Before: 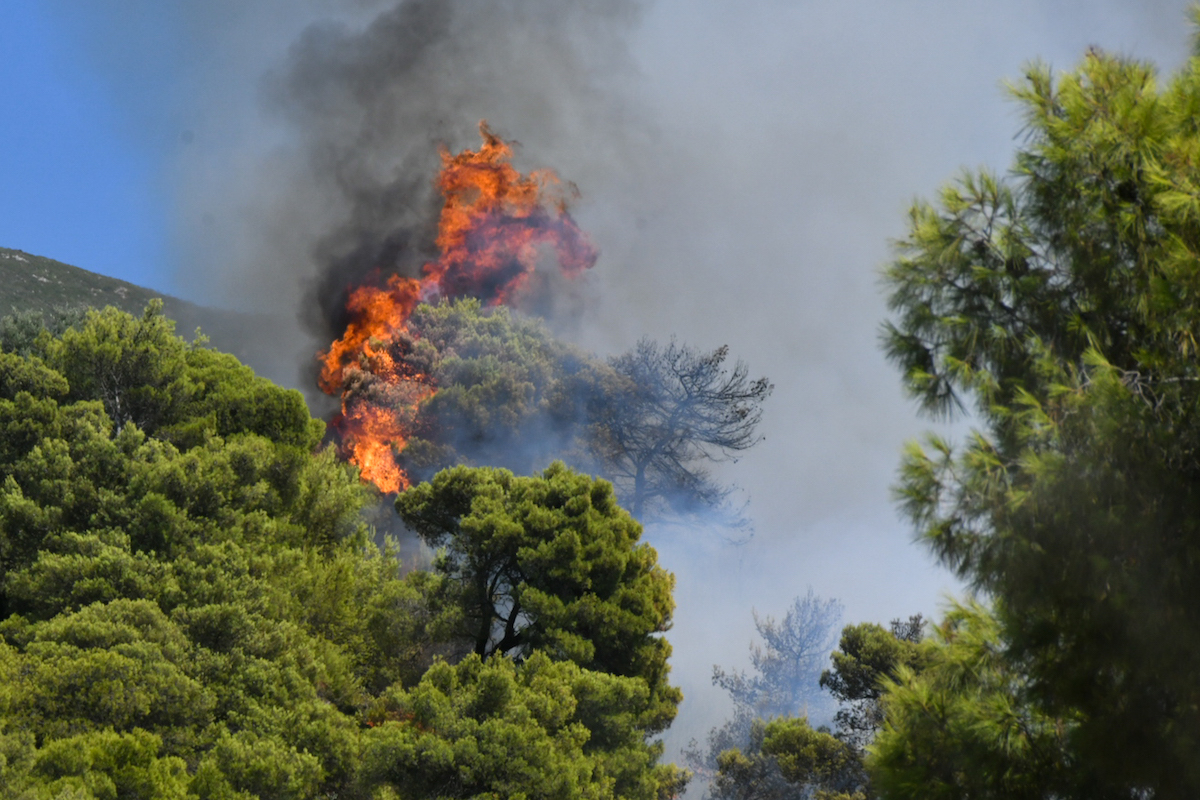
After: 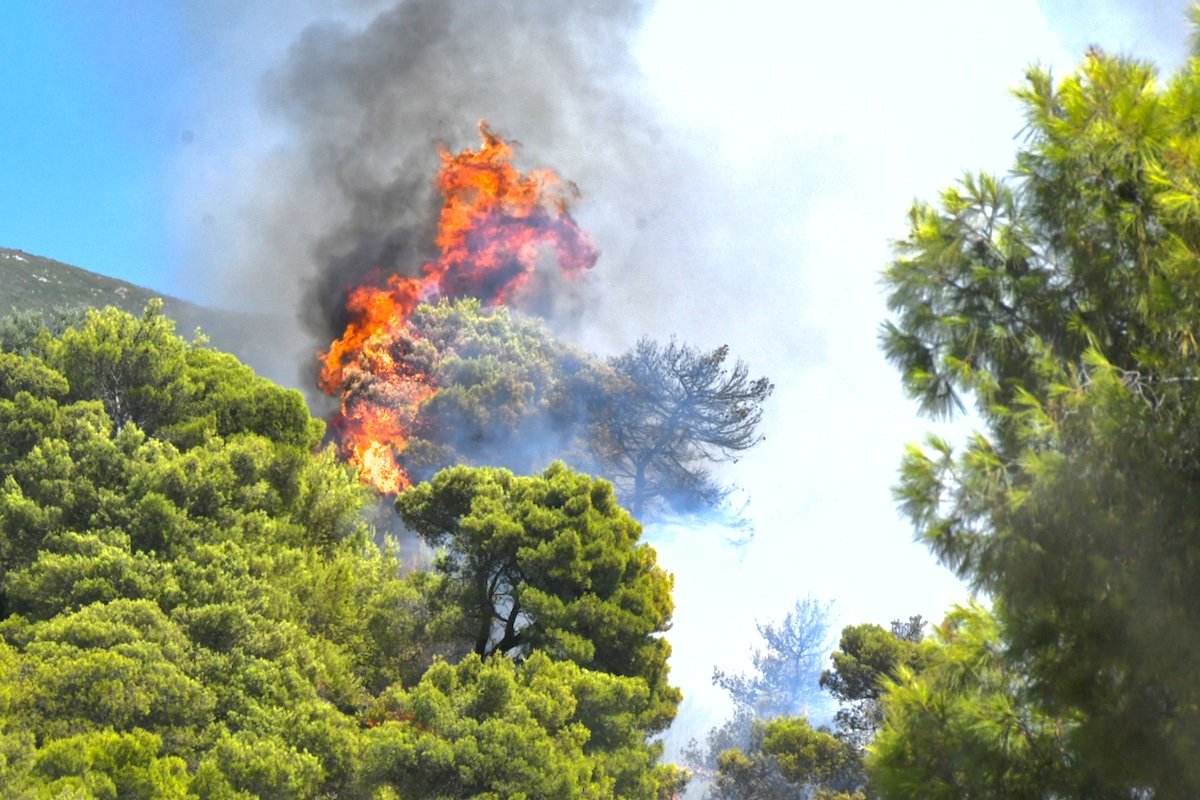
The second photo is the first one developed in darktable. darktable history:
exposure: black level correction 0, exposure 1.385 EV, compensate highlight preservation false
shadows and highlights: on, module defaults
